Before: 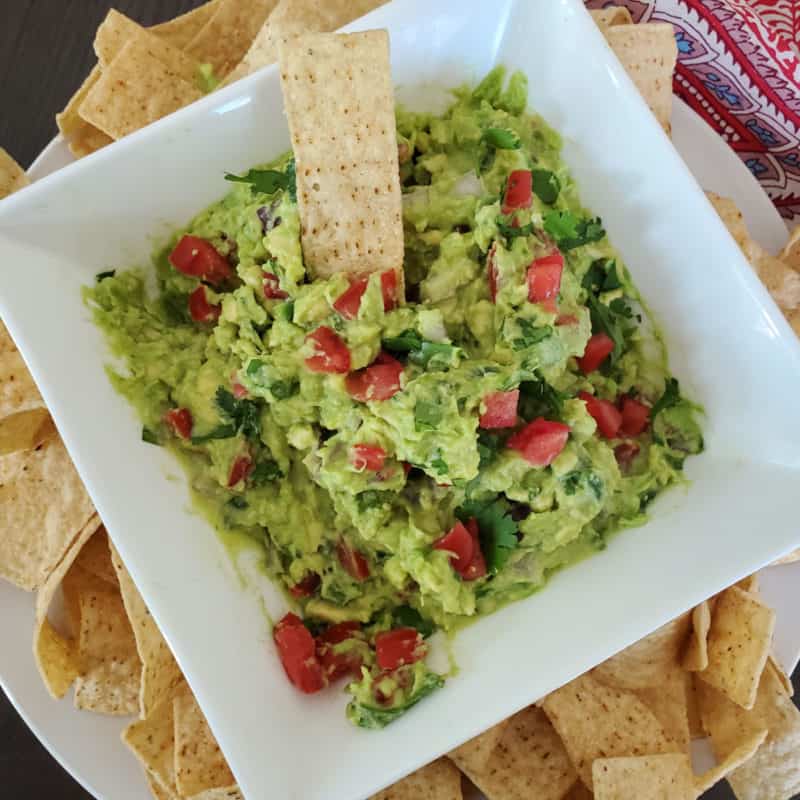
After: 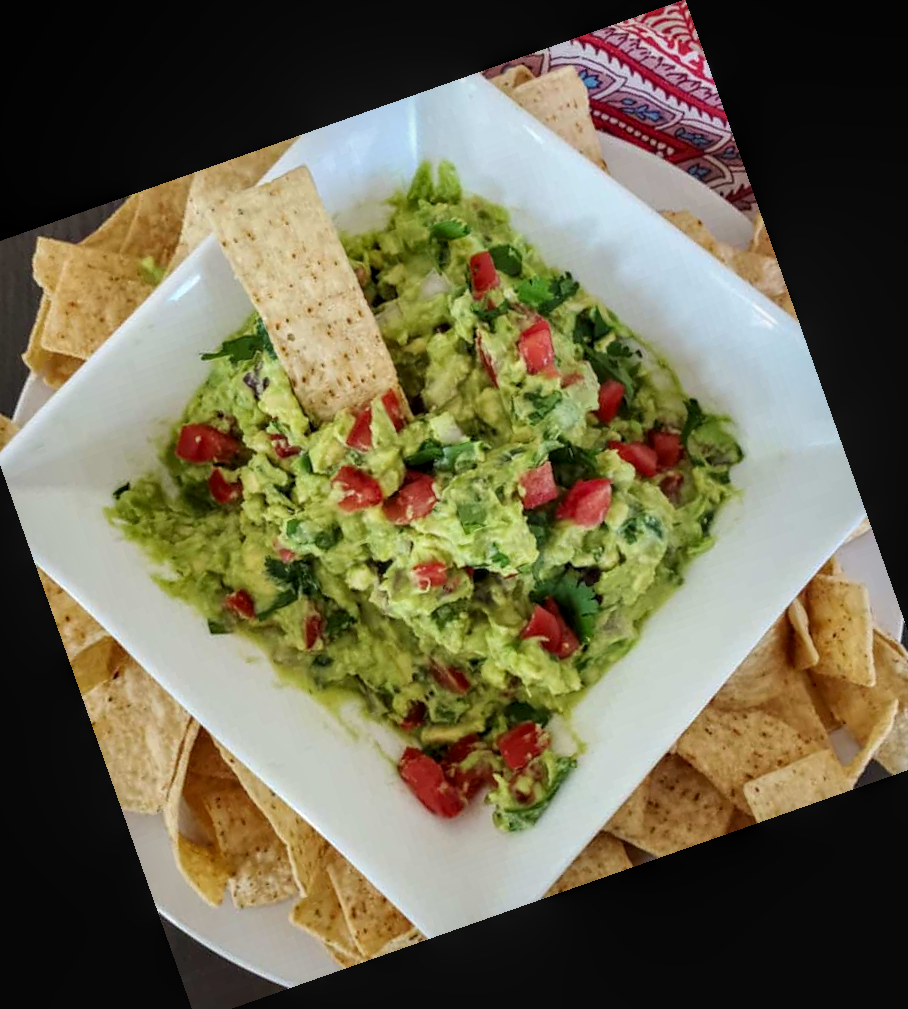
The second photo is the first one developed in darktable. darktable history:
crop and rotate: angle 19.43°, left 6.812%, right 4.125%, bottom 1.087%
contrast brightness saturation: contrast 0.08, saturation 0.02
tone equalizer: on, module defaults
local contrast: on, module defaults
